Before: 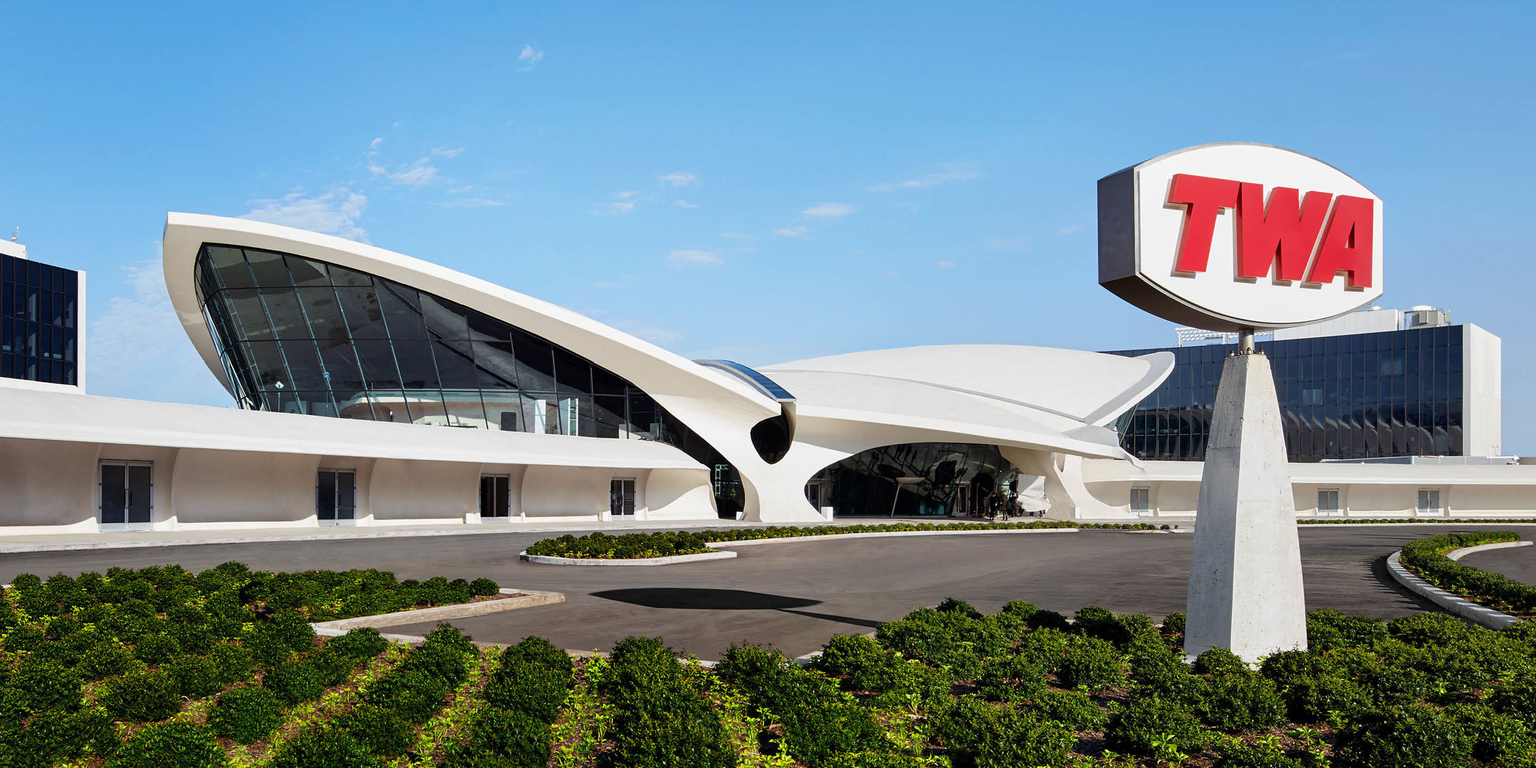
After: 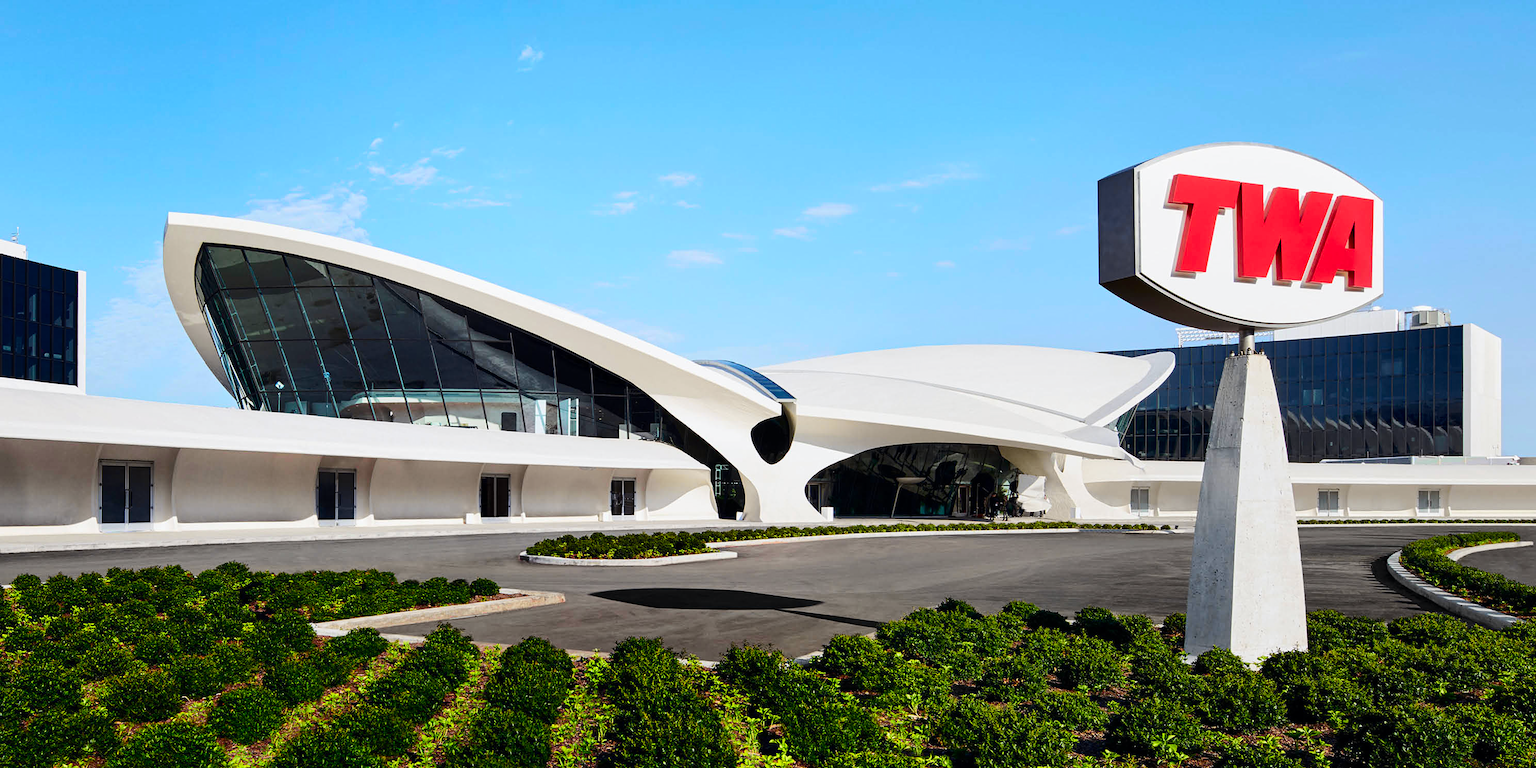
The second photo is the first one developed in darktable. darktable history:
tone curve: curves: ch0 [(0, 0) (0.126, 0.086) (0.338, 0.307) (0.494, 0.531) (0.703, 0.762) (1, 1)]; ch1 [(0, 0) (0.346, 0.324) (0.45, 0.426) (0.5, 0.5) (0.522, 0.517) (0.55, 0.578) (1, 1)]; ch2 [(0, 0) (0.44, 0.424) (0.501, 0.499) (0.554, 0.554) (0.622, 0.667) (0.707, 0.746) (1, 1)], color space Lab, independent channels, preserve colors none
